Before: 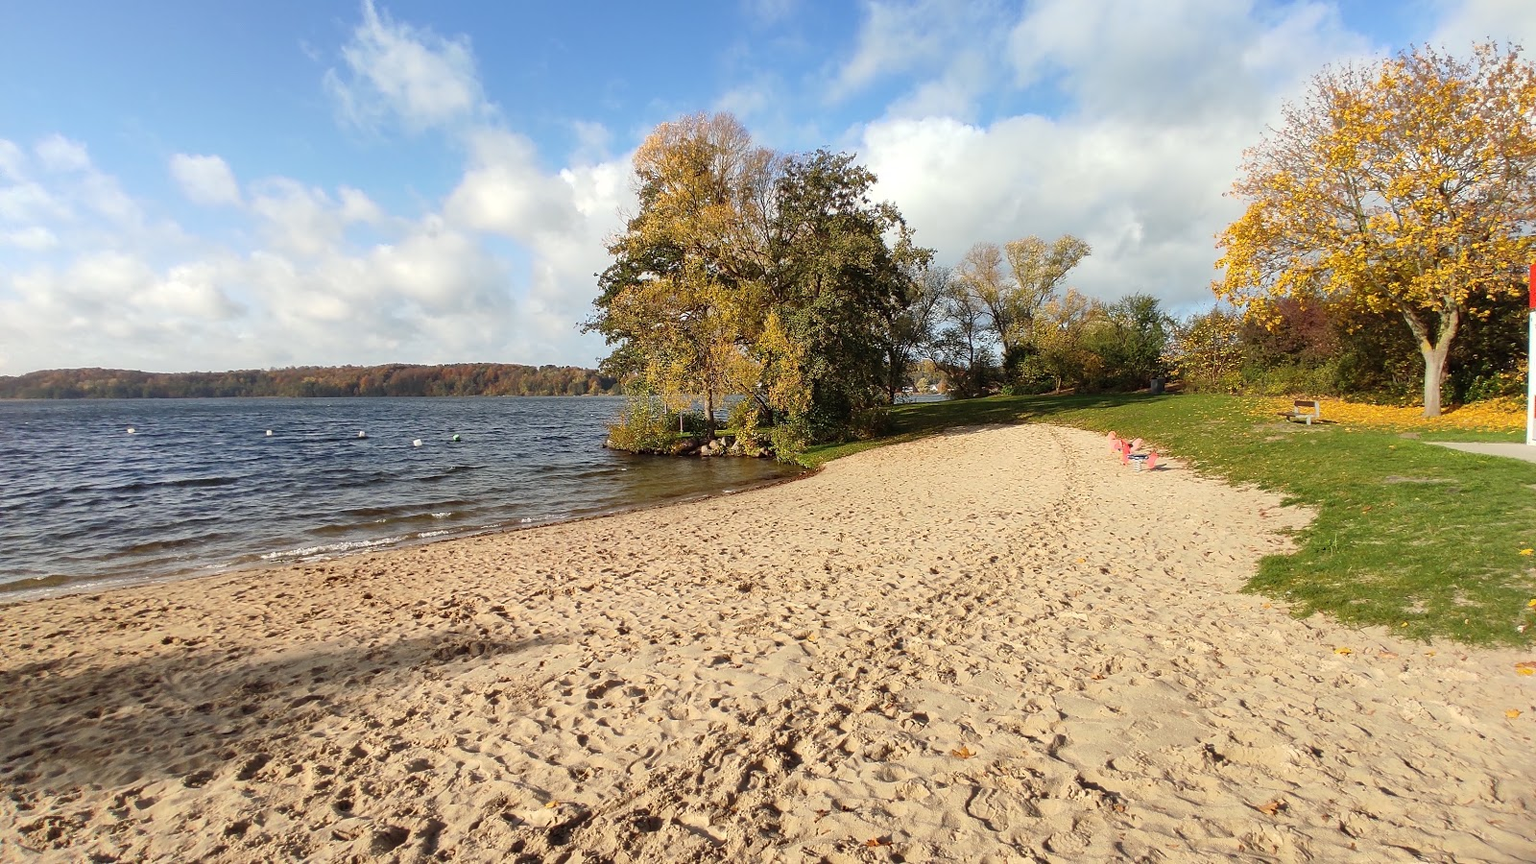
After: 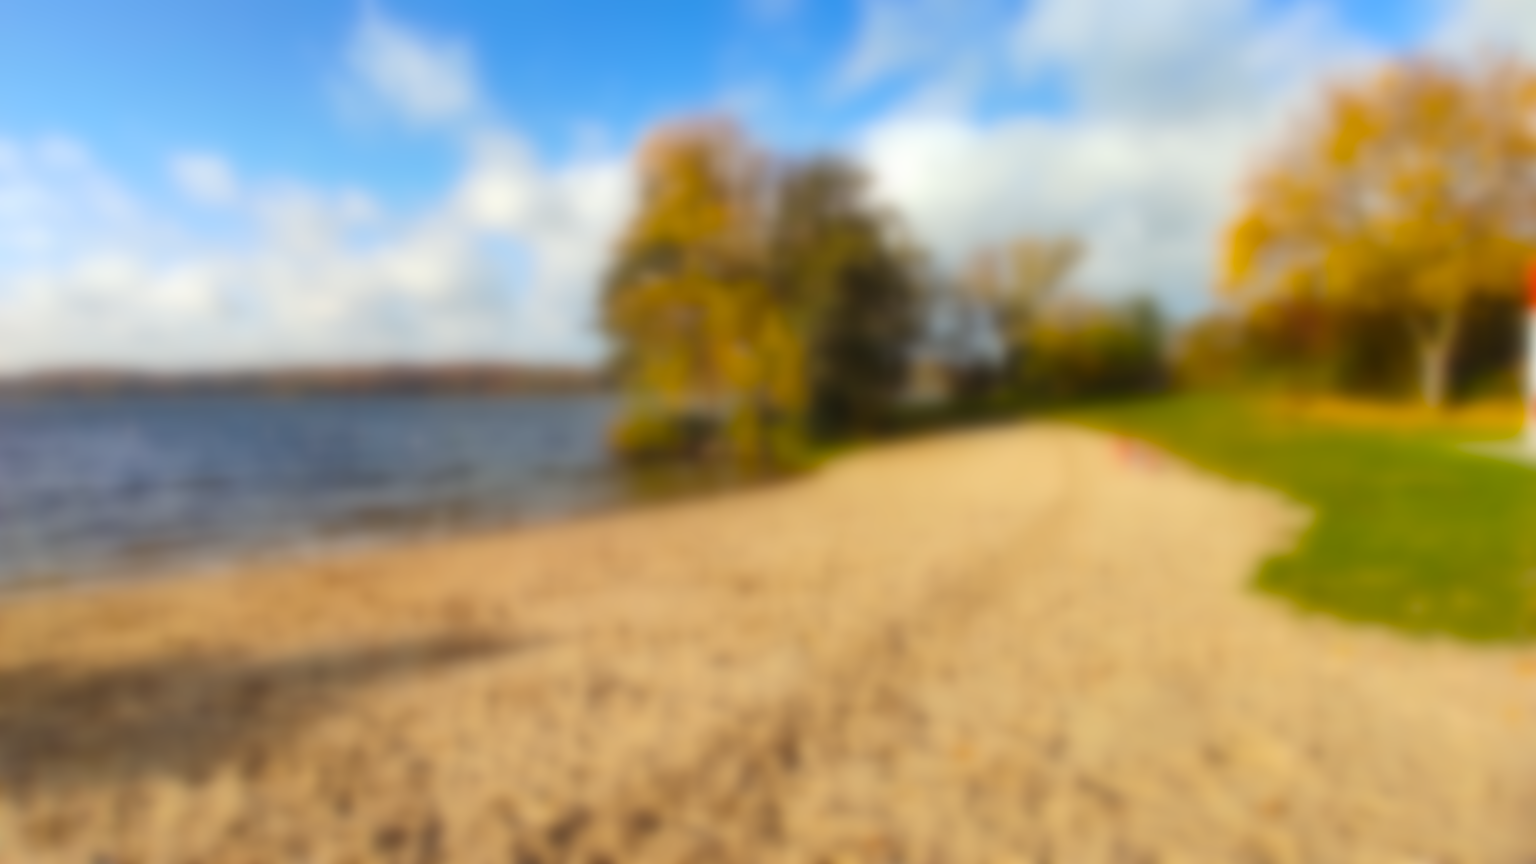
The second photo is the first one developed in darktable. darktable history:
lowpass: on, module defaults
color balance rgb: linear chroma grading › global chroma 15%, perceptual saturation grading › global saturation 30%
